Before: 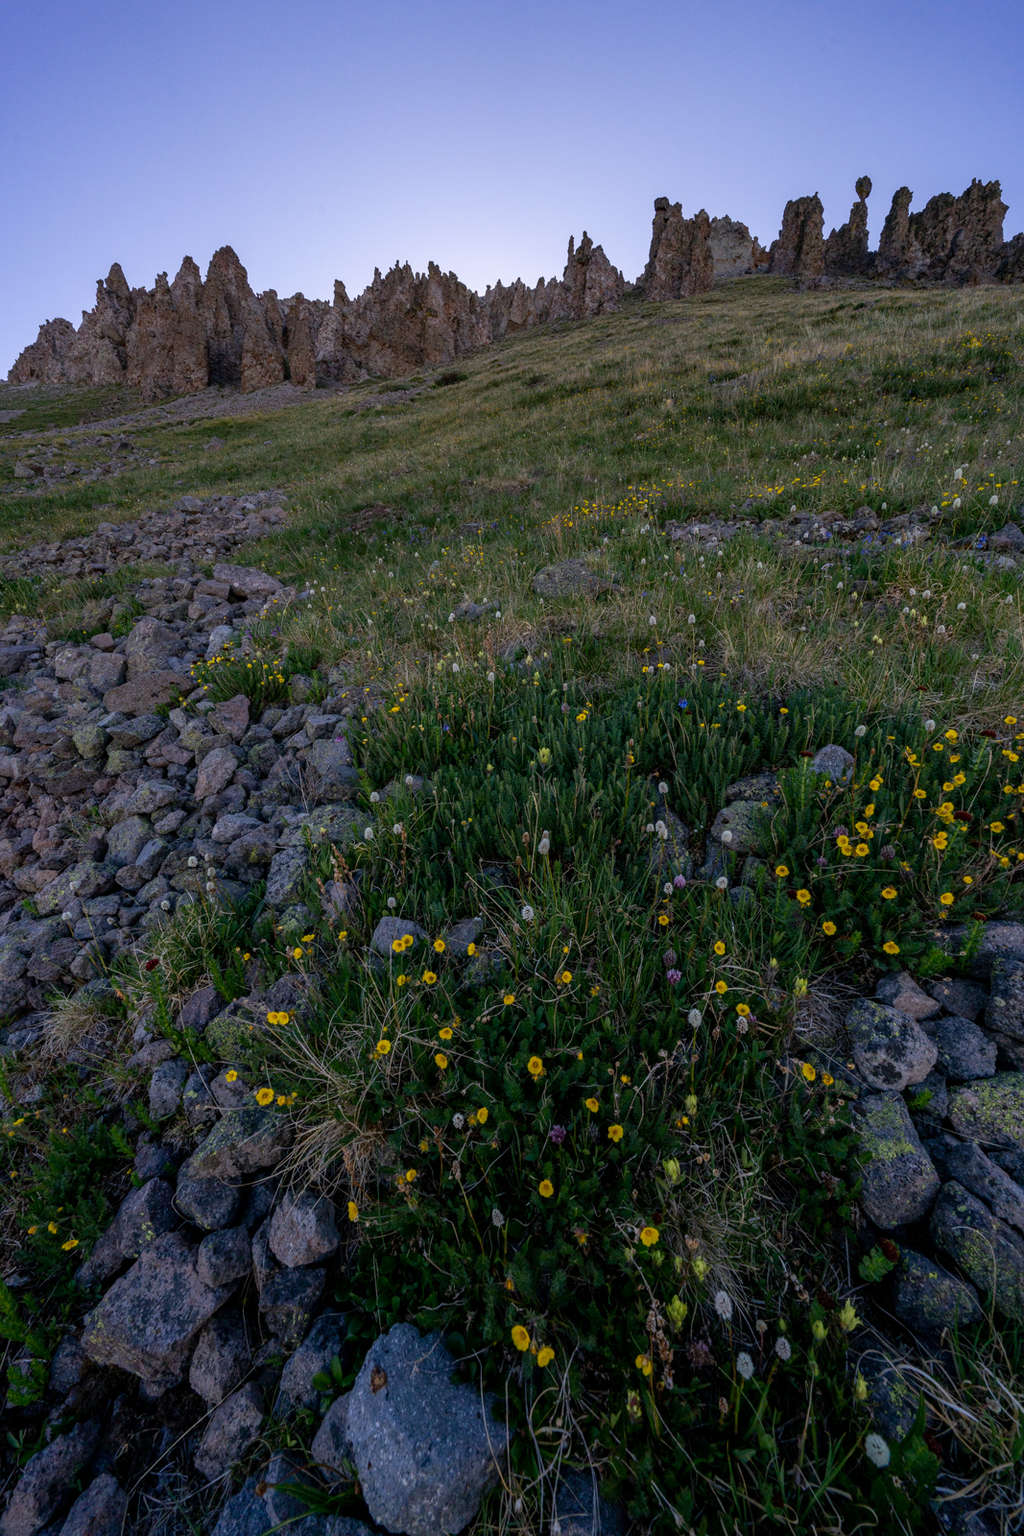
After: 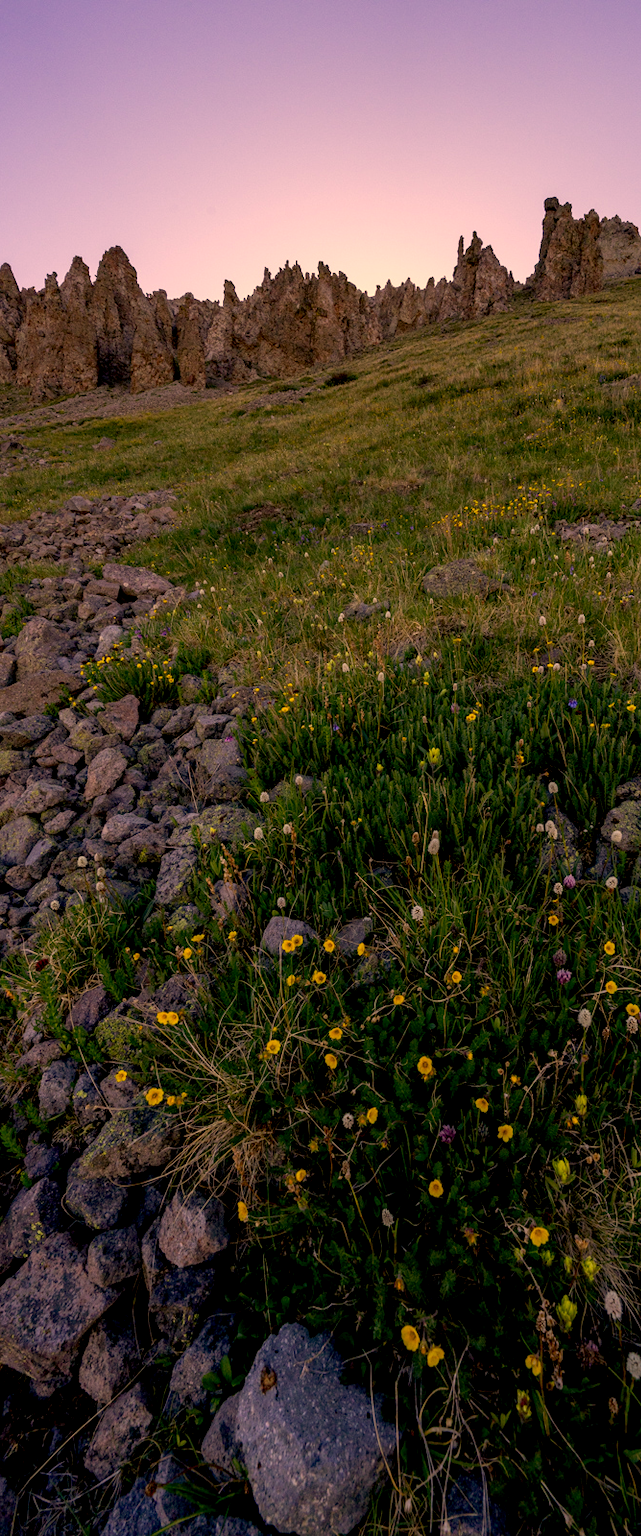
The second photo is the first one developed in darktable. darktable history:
color correction: highlights a* 17.92, highlights b* 35.15, shadows a* 1.8, shadows b* 6.74, saturation 1.02
crop: left 10.861%, right 26.493%
exposure: black level correction 0.007, exposure 0.16 EV, compensate exposure bias true, compensate highlight preservation false
